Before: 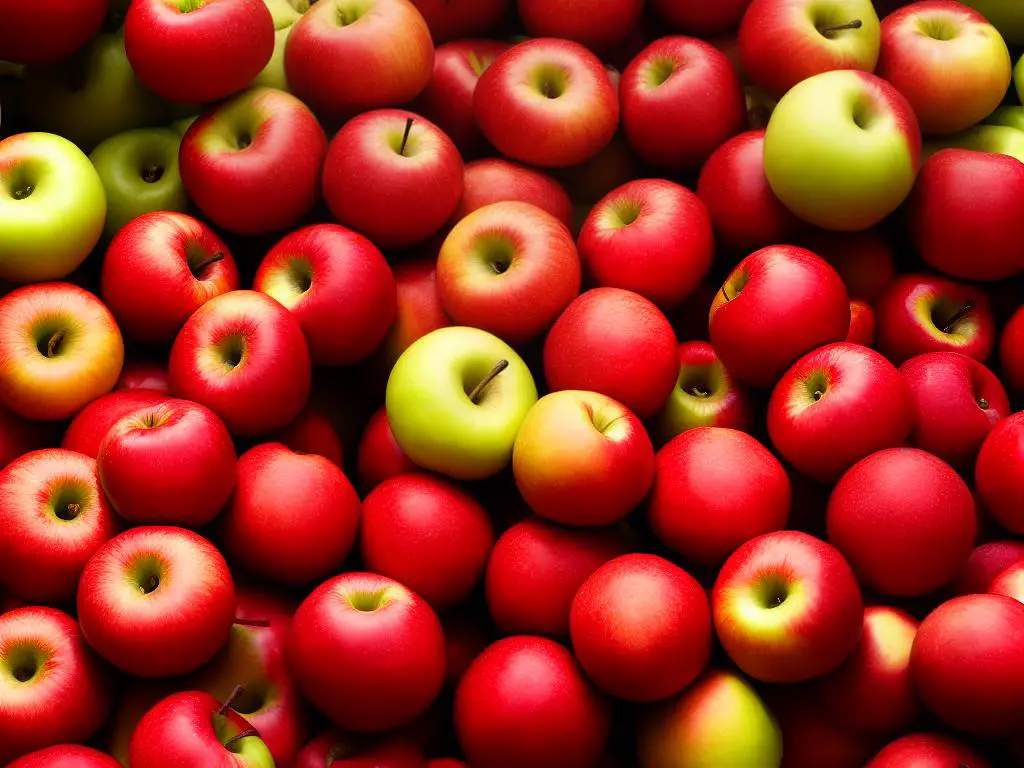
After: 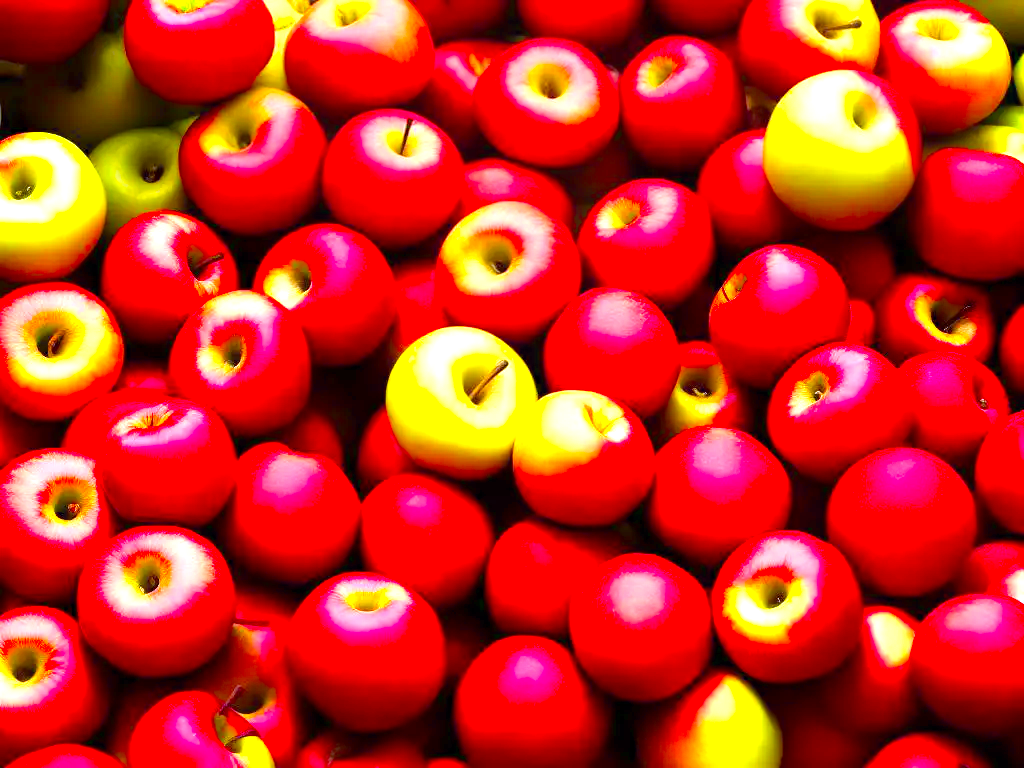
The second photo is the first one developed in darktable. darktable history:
color calibration: output R [1.422, -0.35, -0.252, 0], output G [-0.238, 1.259, -0.084, 0], output B [-0.081, -0.196, 1.58, 0], output brightness [0.49, 0.671, -0.57, 0], illuminant same as pipeline (D50), adaptation none (bypass), saturation algorithm version 1 (2020)
white balance: red 1, blue 1
